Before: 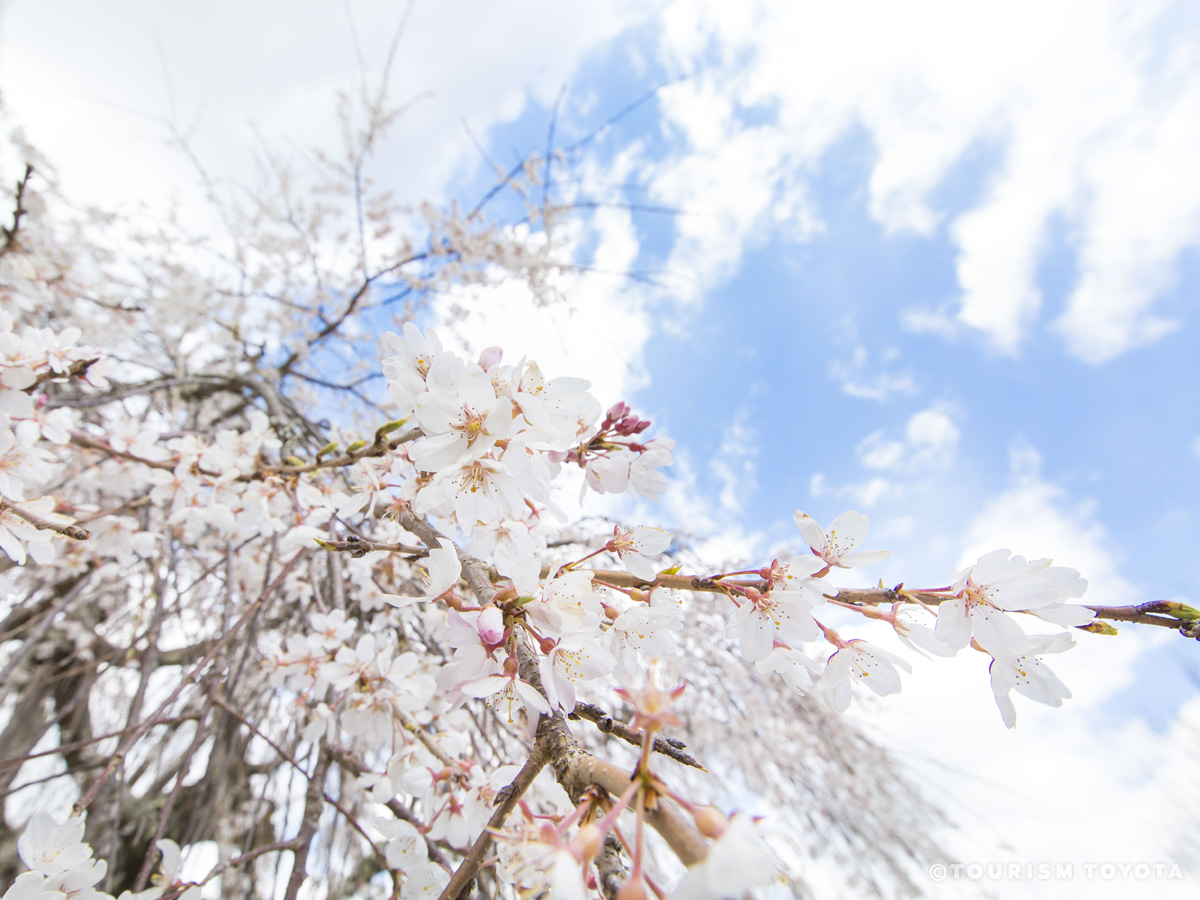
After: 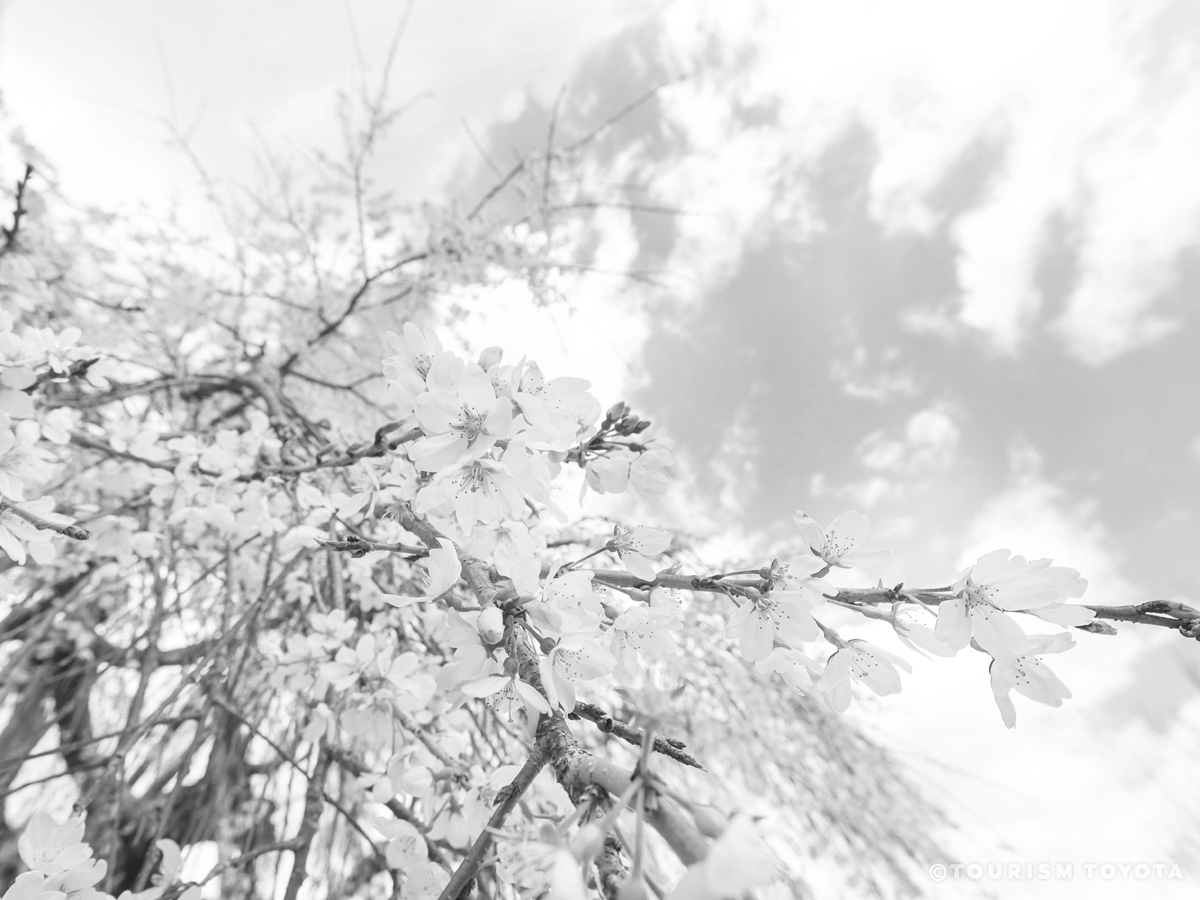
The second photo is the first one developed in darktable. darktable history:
color balance rgb: shadows lift › chroma 9.92%, shadows lift › hue 45.12°, power › luminance 3.26%, power › hue 231.93°, global offset › luminance 0.4%, global offset › chroma 0.21%, global offset › hue 255.02°
monochrome: on, module defaults
exposure: black level correction 0.001, compensate highlight preservation false
